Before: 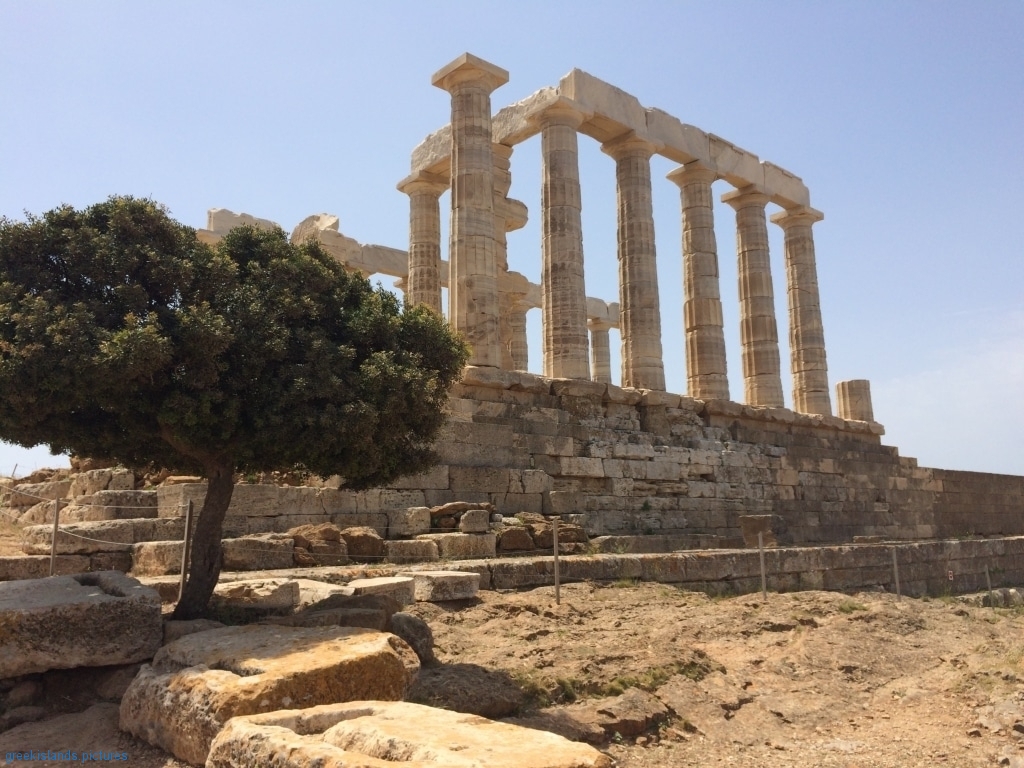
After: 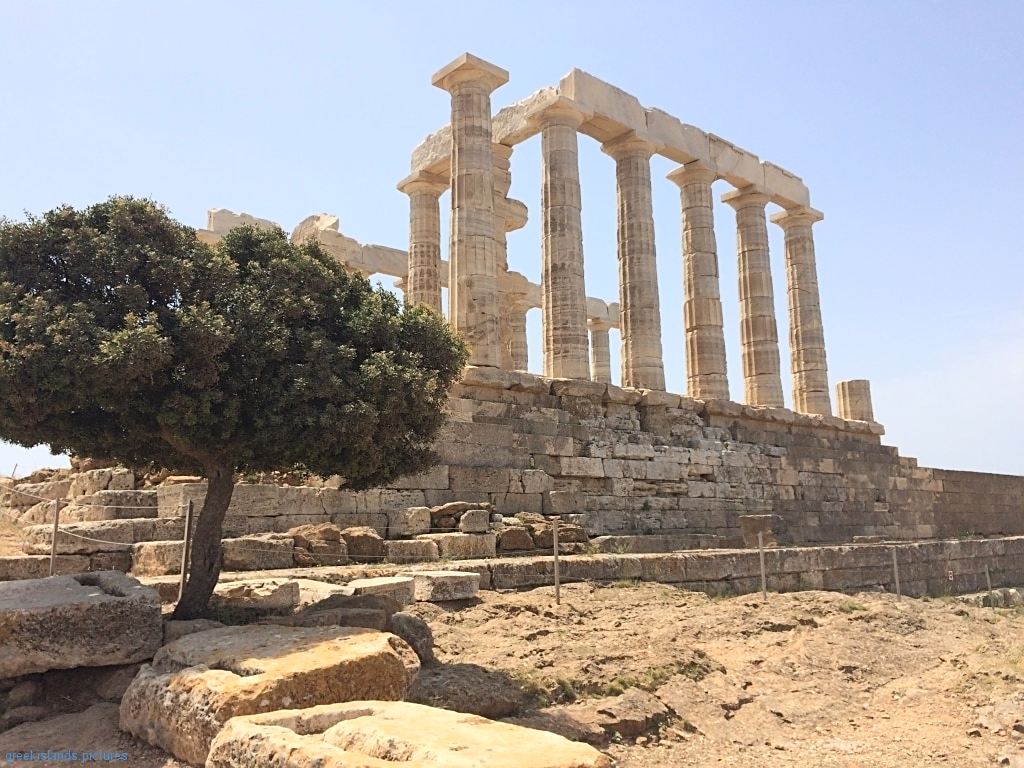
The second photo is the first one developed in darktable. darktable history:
sharpen: on, module defaults
contrast brightness saturation: contrast 0.14, brightness 0.21
